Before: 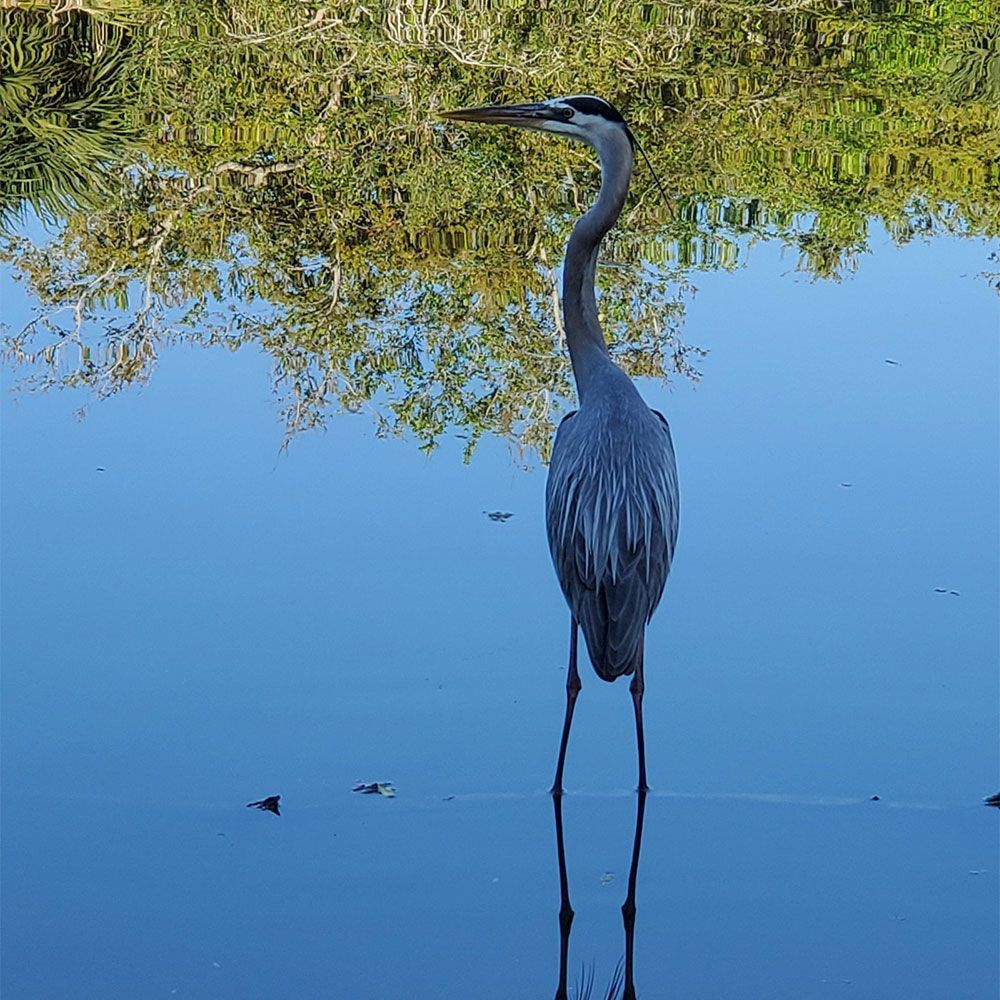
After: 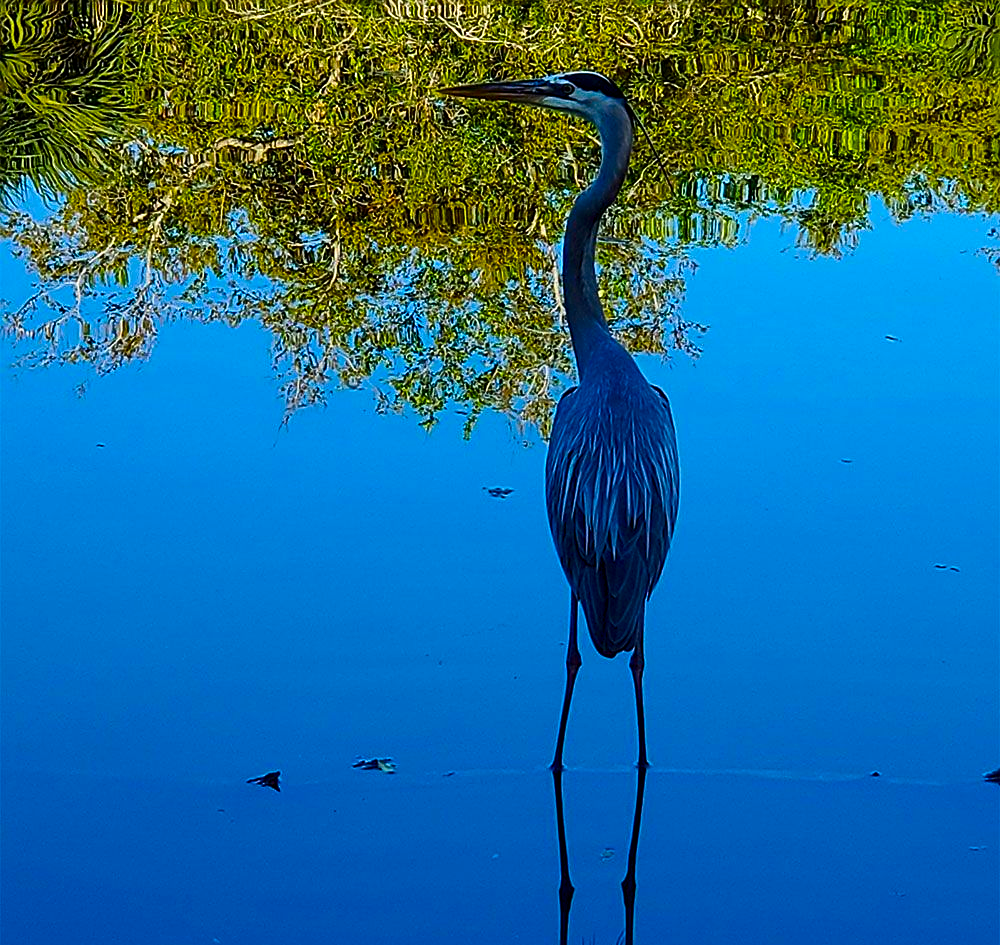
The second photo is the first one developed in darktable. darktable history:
sharpen: on, module defaults
color balance rgb: perceptual saturation grading › global saturation 30.081%, global vibrance 40.913%
crop and rotate: top 2.466%, bottom 3.019%
contrast brightness saturation: contrast 0.126, brightness -0.23, saturation 0.141
